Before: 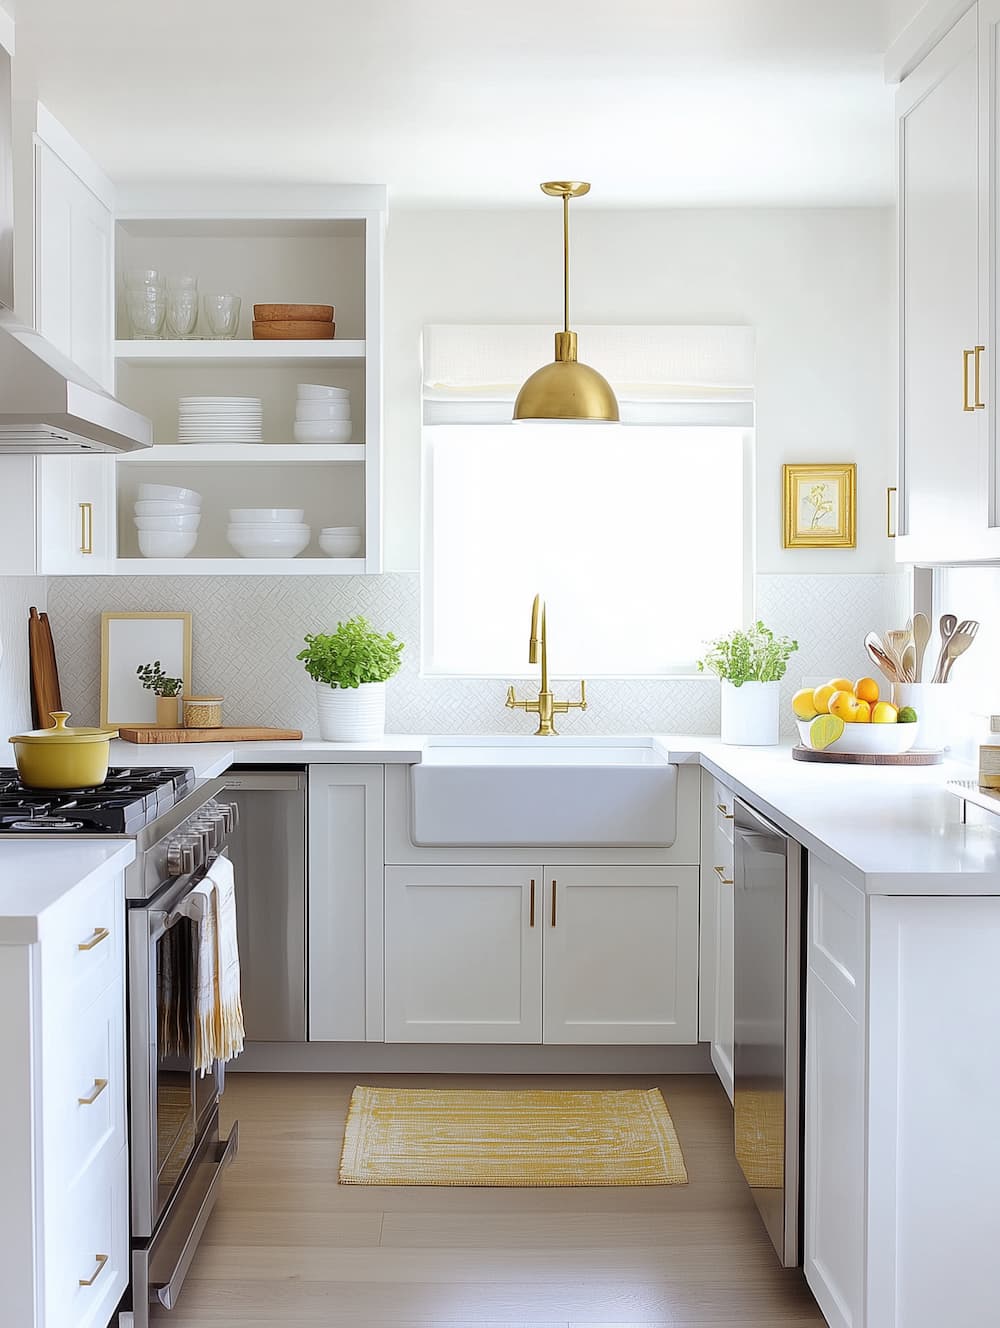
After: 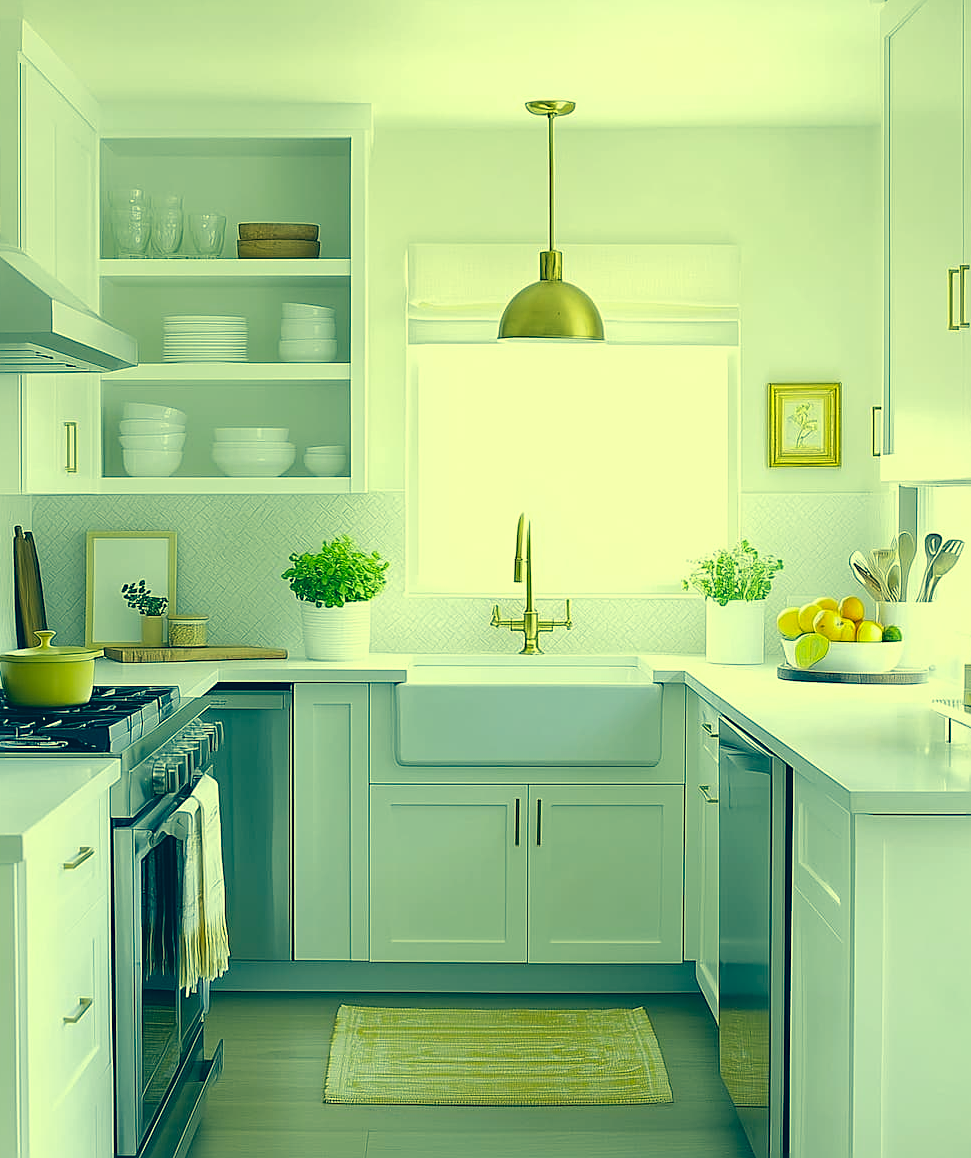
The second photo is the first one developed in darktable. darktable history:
crop: left 1.507%, top 6.147%, right 1.379%, bottom 6.637%
color correction: highlights a* -15.58, highlights b* 40, shadows a* -40, shadows b* -26.18
sharpen: on, module defaults
